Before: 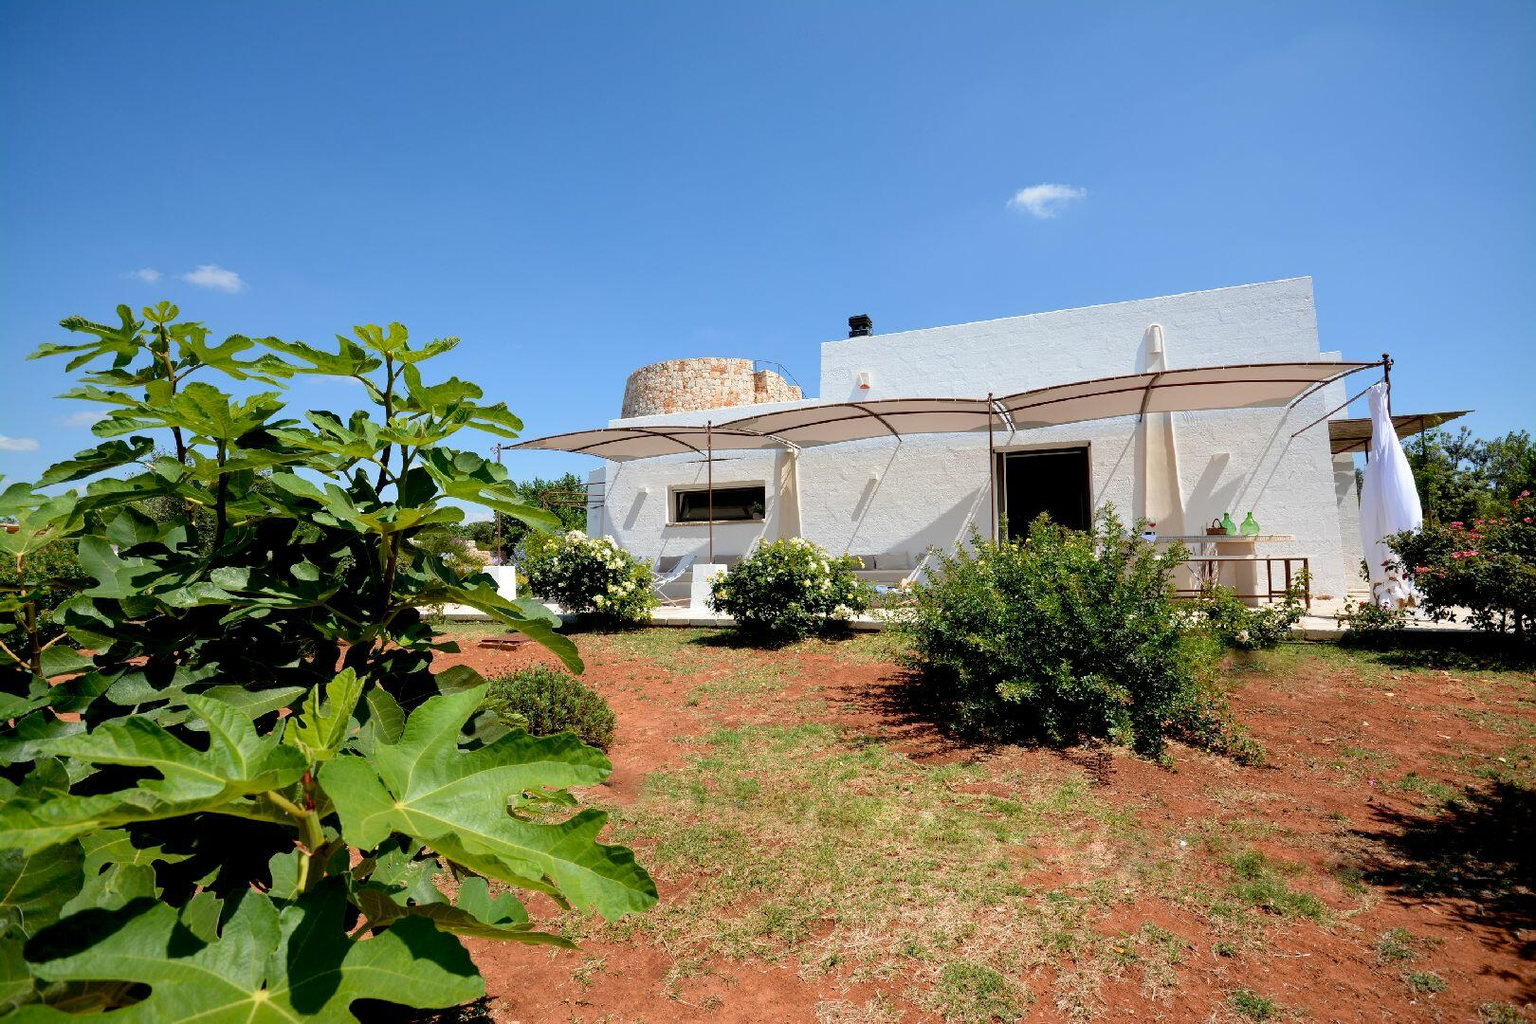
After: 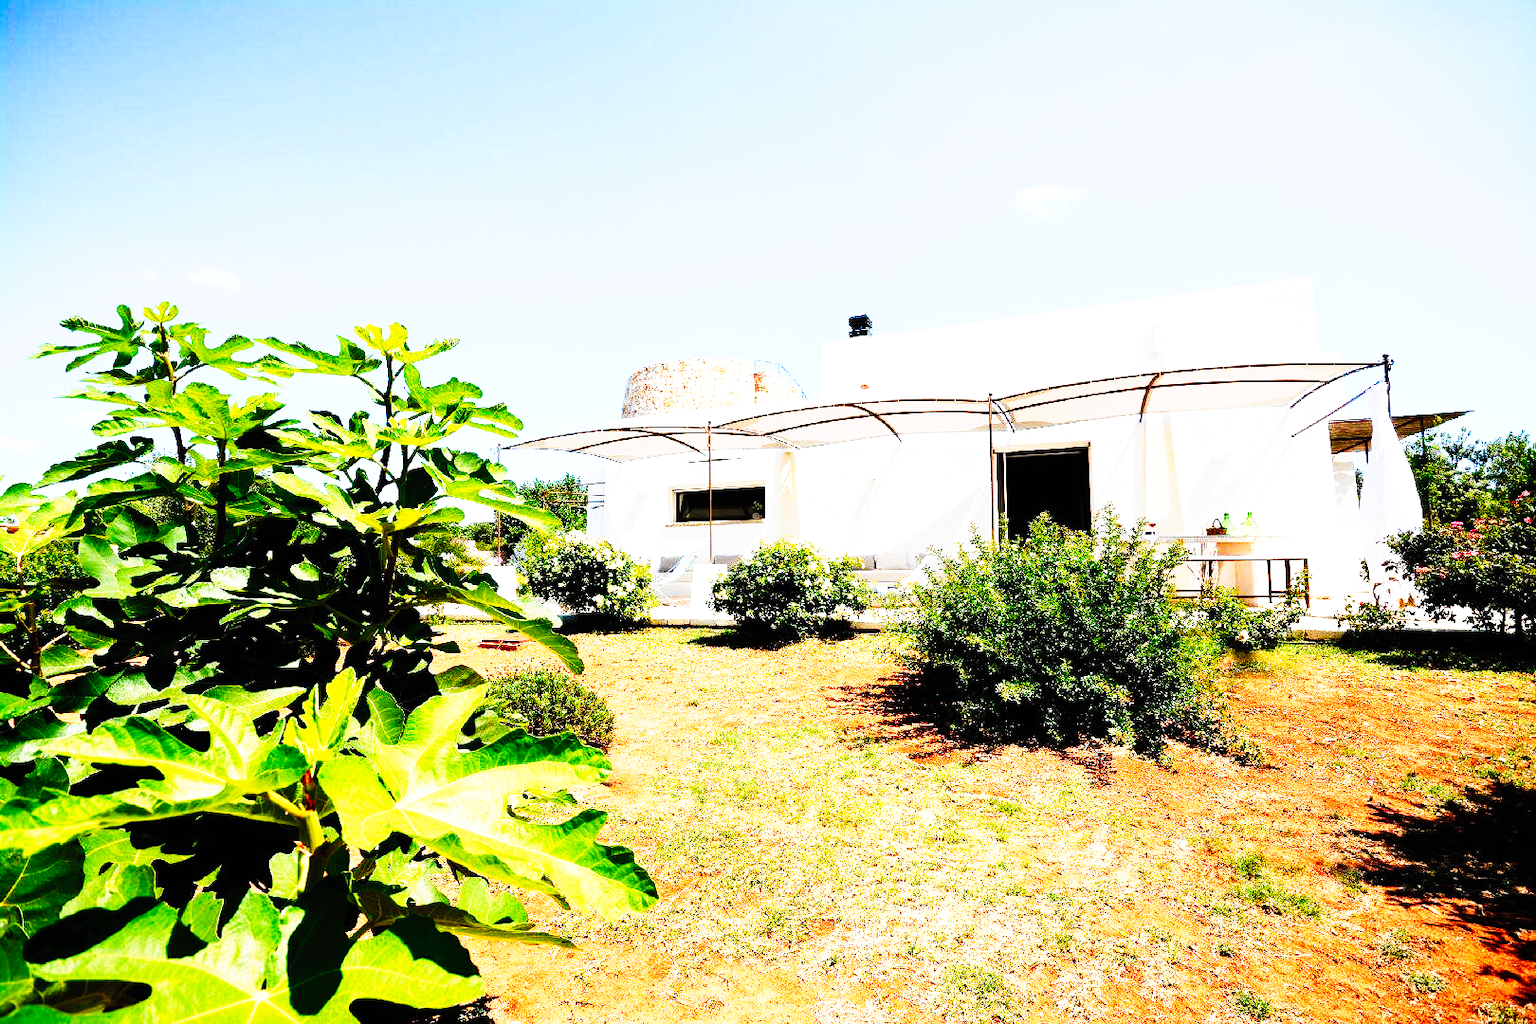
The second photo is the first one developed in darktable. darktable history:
exposure: black level correction 0, exposure 1.1 EV, compensate highlight preservation false
tone curve: curves: ch0 [(0, 0) (0.003, 0.001) (0.011, 0.005) (0.025, 0.01) (0.044, 0.016) (0.069, 0.019) (0.1, 0.024) (0.136, 0.03) (0.177, 0.045) (0.224, 0.071) (0.277, 0.122) (0.335, 0.202) (0.399, 0.326) (0.468, 0.471) (0.543, 0.638) (0.623, 0.798) (0.709, 0.913) (0.801, 0.97) (0.898, 0.983) (1, 1)], preserve colors none
